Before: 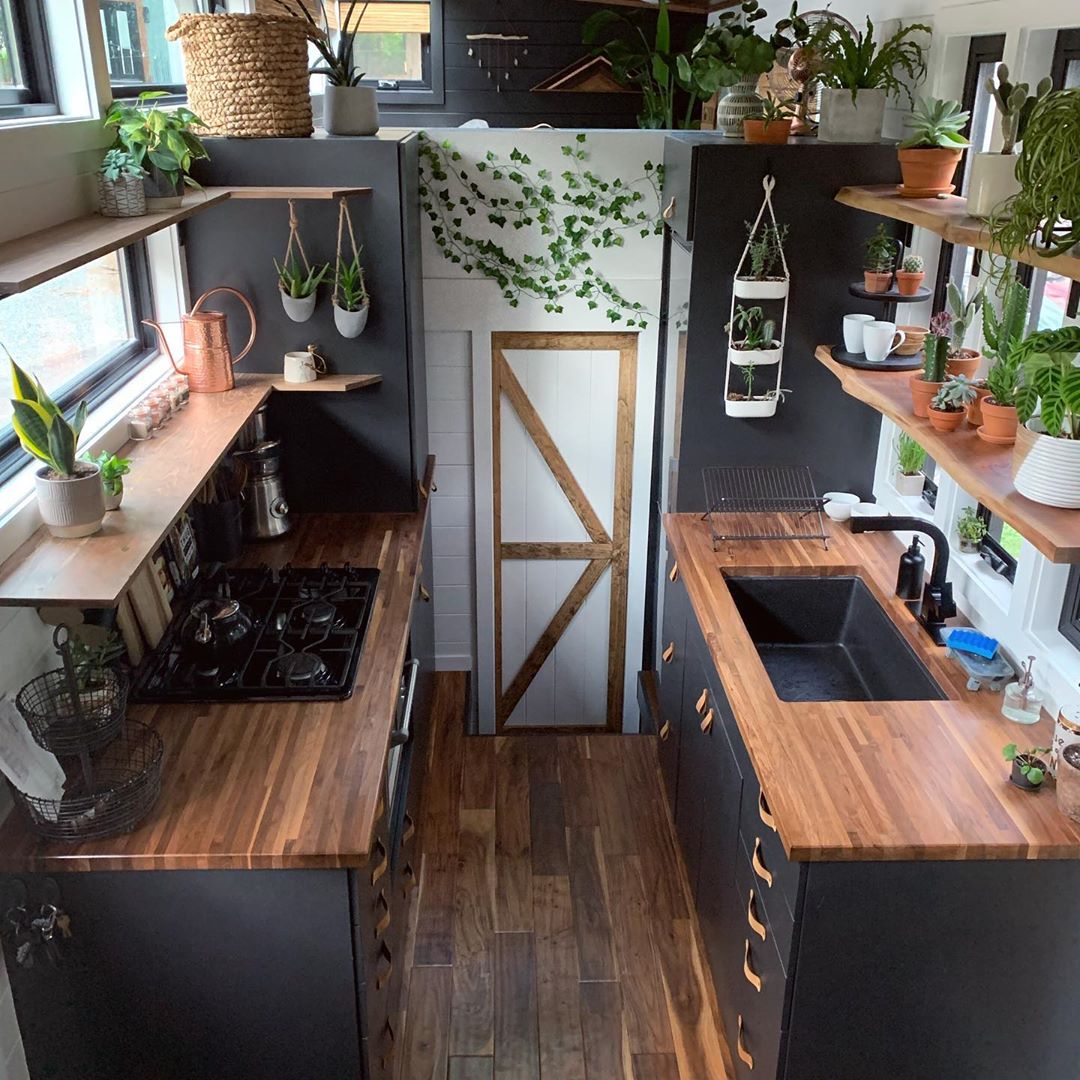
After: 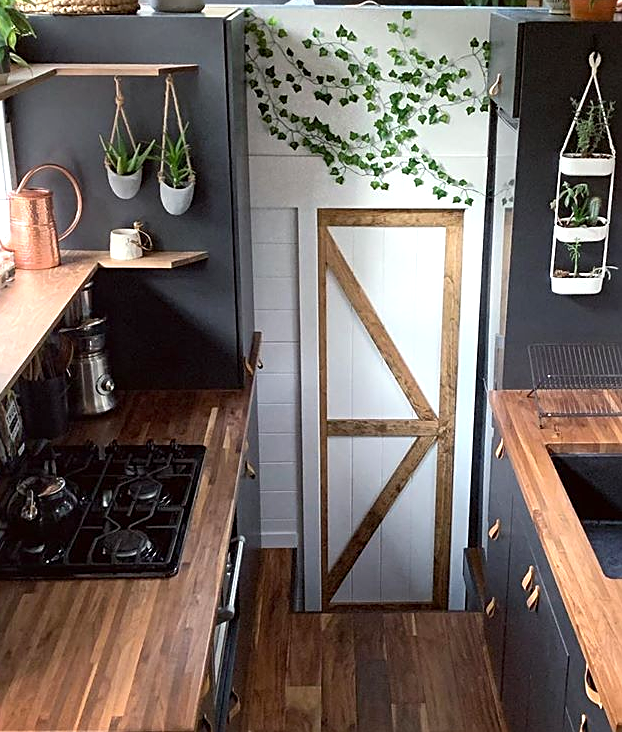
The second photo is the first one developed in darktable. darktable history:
sharpen: on, module defaults
crop: left 16.185%, top 11.466%, right 26.137%, bottom 20.716%
exposure: black level correction 0.001, exposure 0.499 EV, compensate exposure bias true, compensate highlight preservation false
